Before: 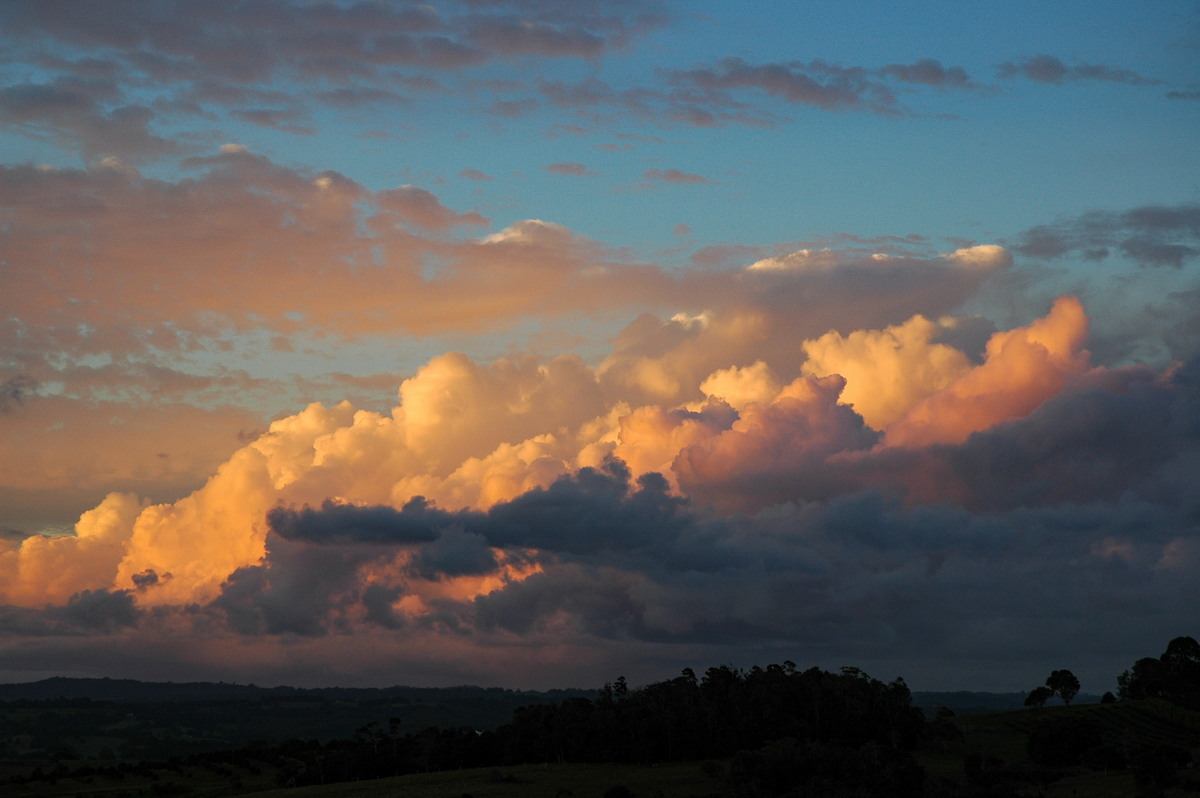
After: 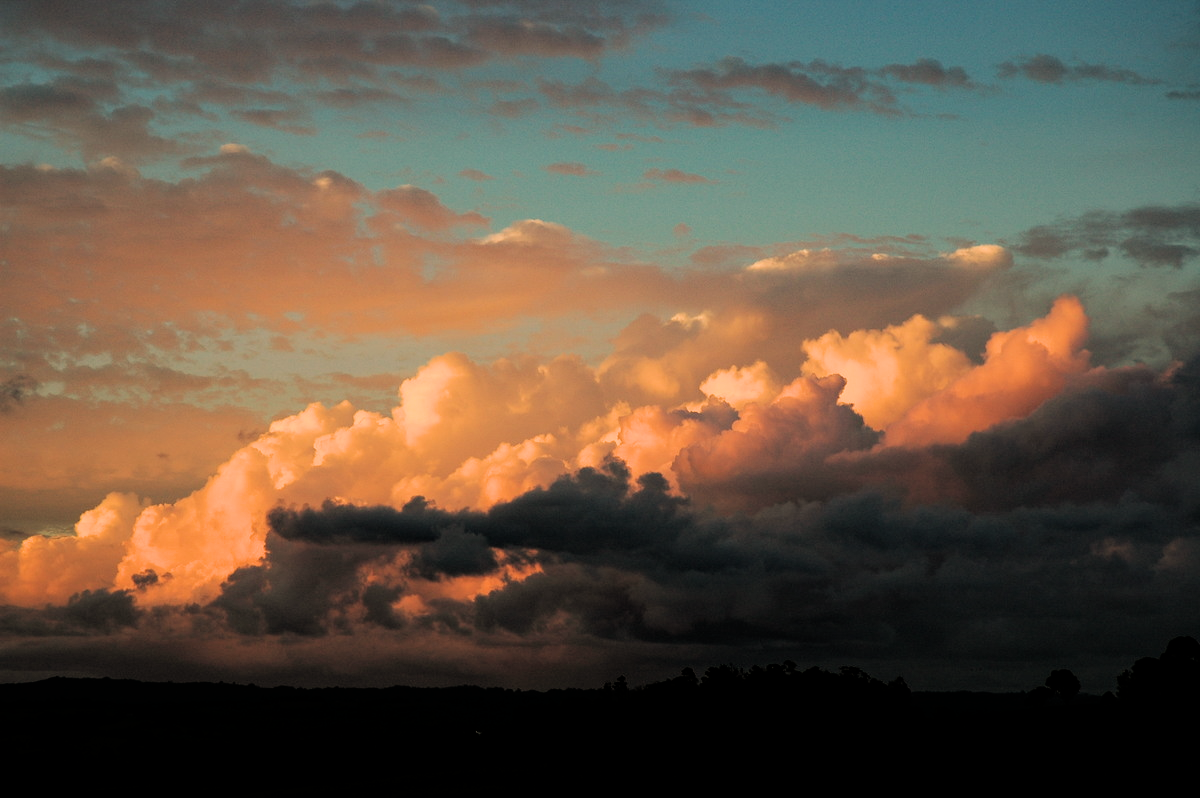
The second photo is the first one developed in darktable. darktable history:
white balance: red 1.123, blue 0.83
filmic rgb: black relative exposure -5 EV, white relative exposure 3.5 EV, hardness 3.19, contrast 1.3, highlights saturation mix -50%
